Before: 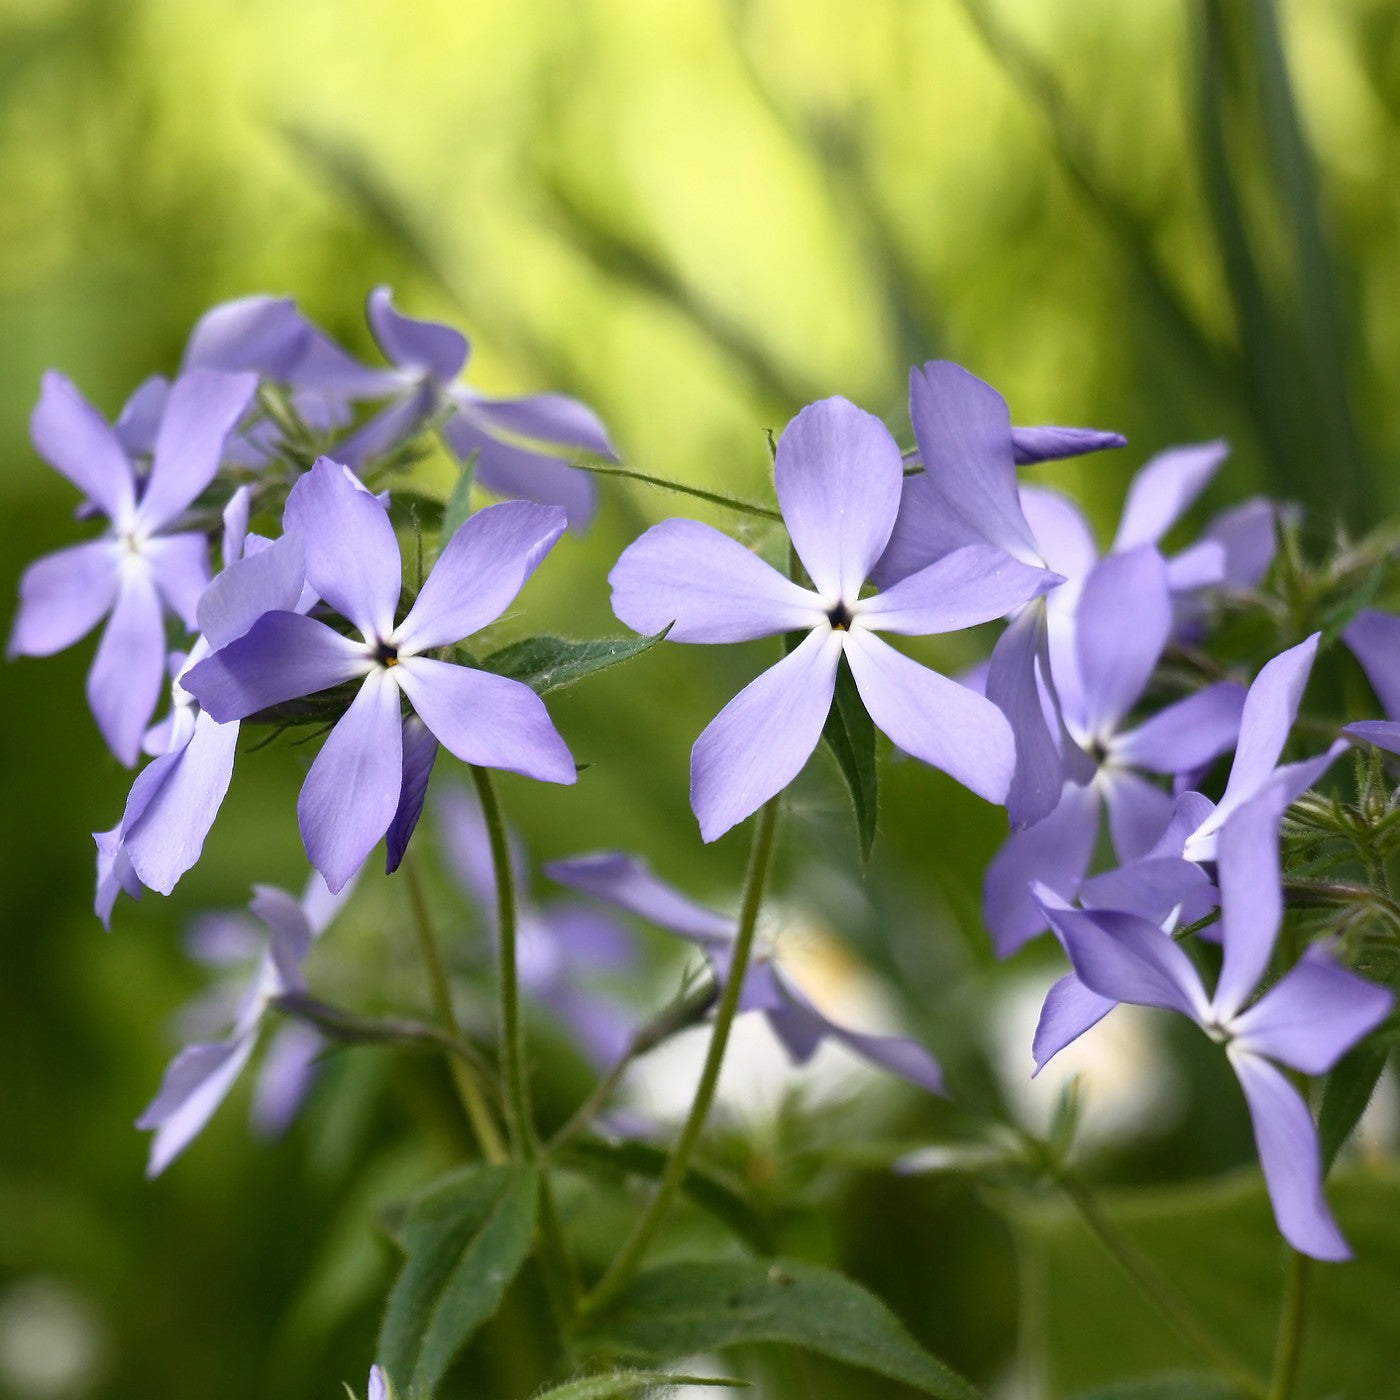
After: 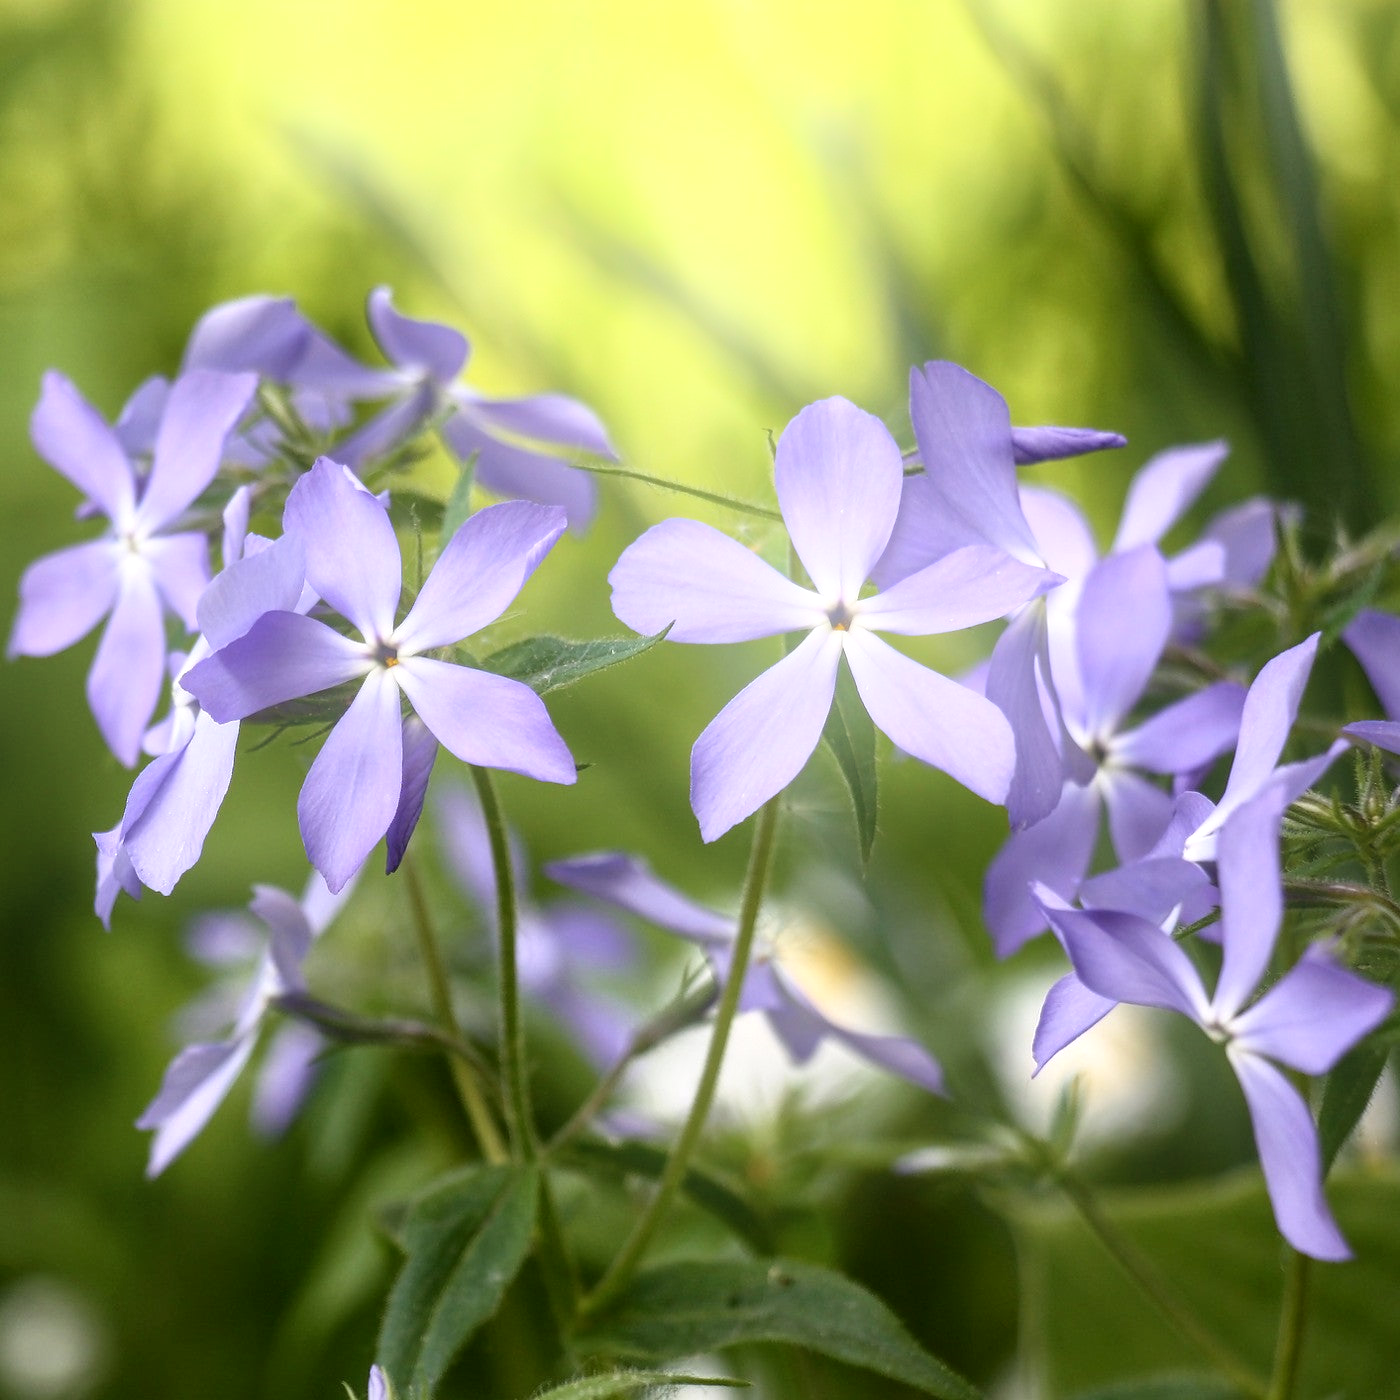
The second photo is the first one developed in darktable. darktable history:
local contrast: detail 130%
bloom: on, module defaults
